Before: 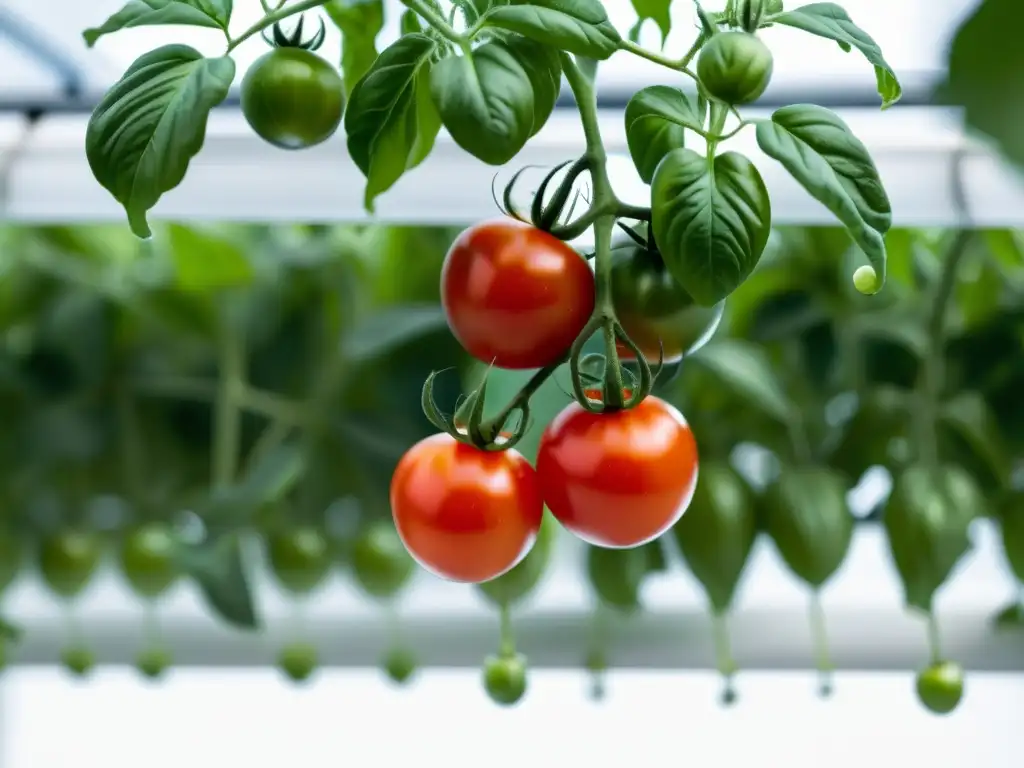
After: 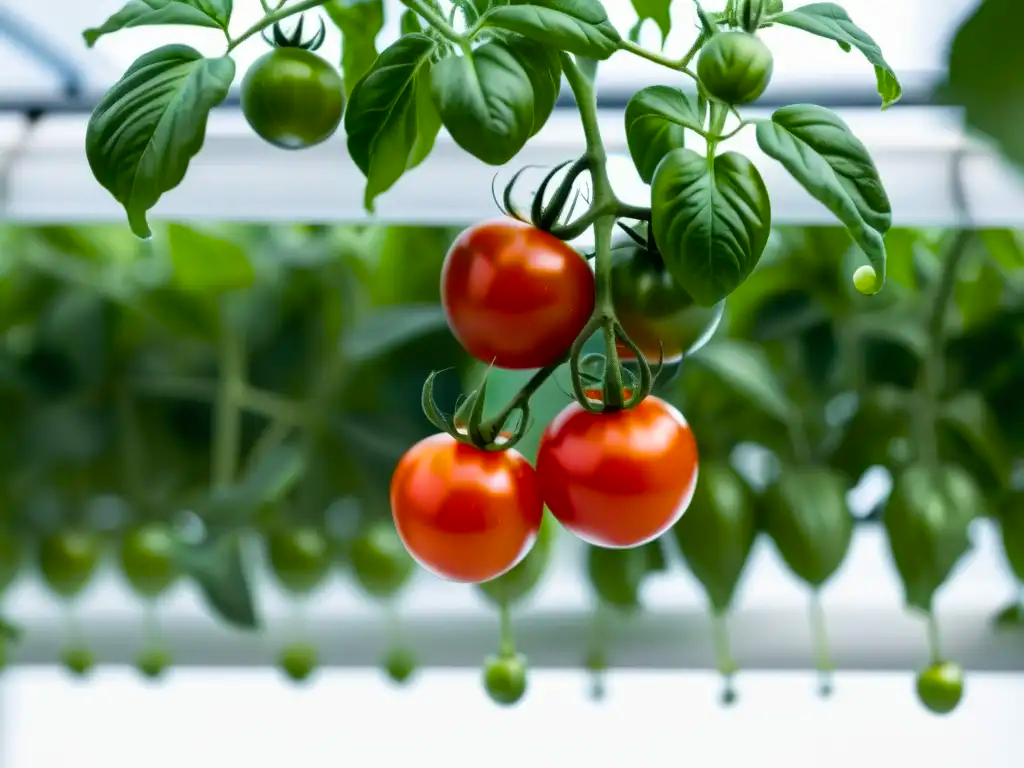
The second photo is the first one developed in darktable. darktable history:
color balance rgb: perceptual saturation grading › global saturation 19.318%
